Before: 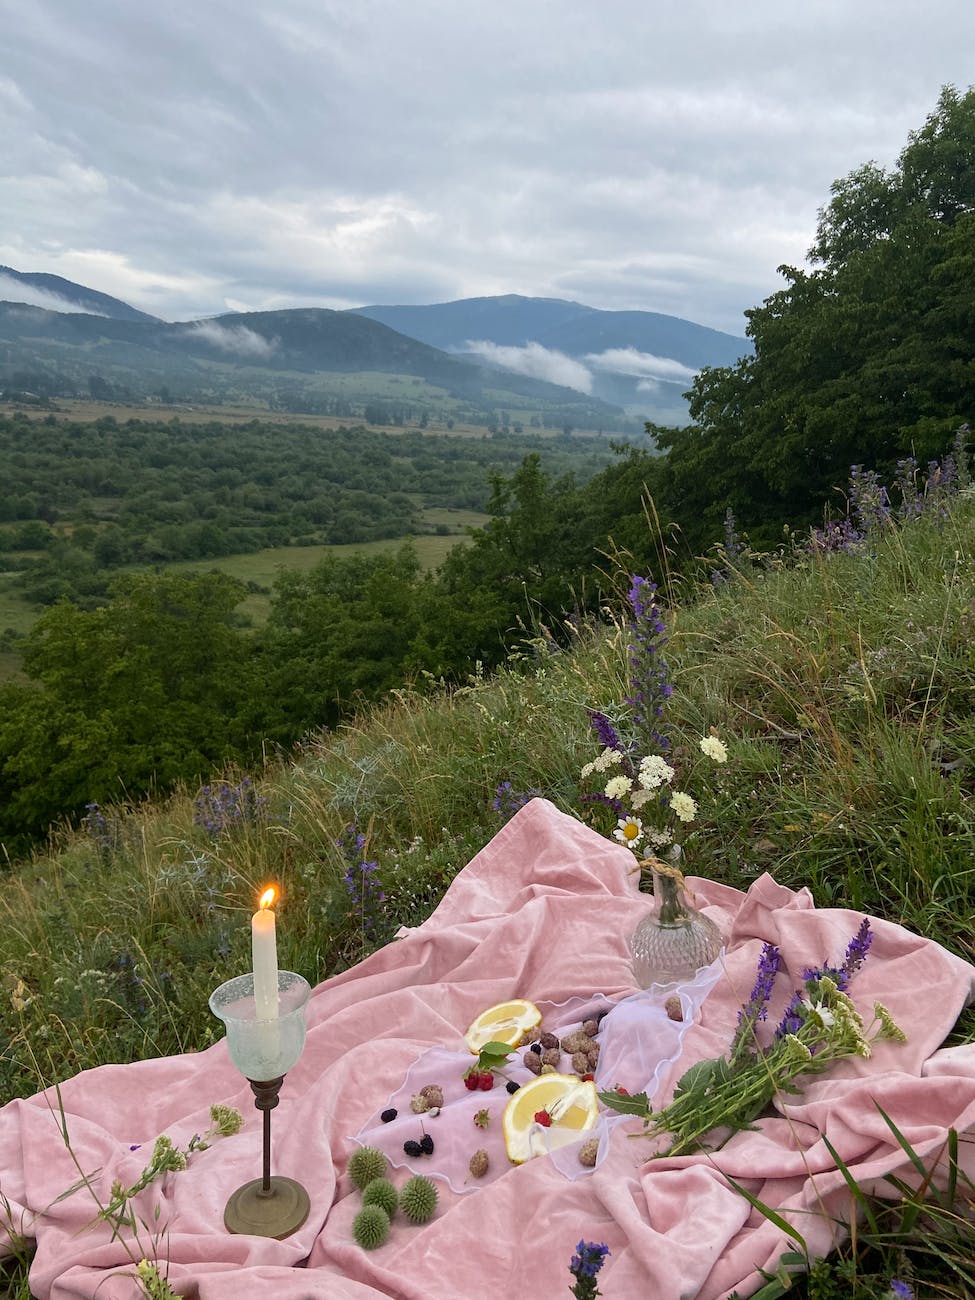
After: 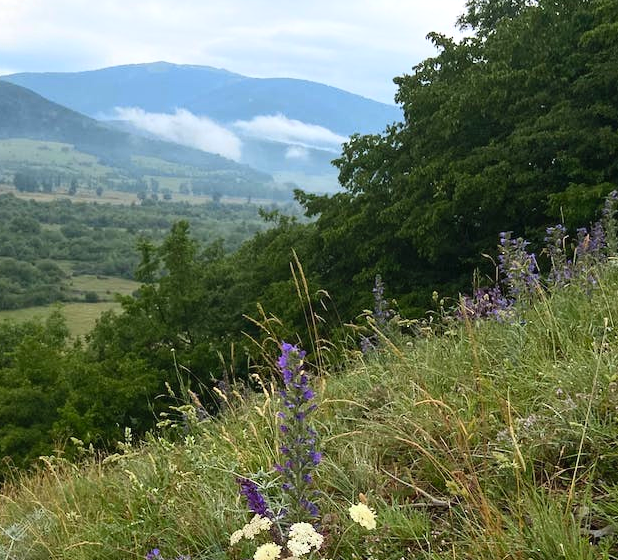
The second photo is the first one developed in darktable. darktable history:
crop: left 36.013%, top 17.987%, right 0.561%, bottom 38.879%
contrast brightness saturation: contrast 0.201, brightness 0.167, saturation 0.225
color zones: curves: ch0 [(0.068, 0.464) (0.25, 0.5) (0.48, 0.508) (0.75, 0.536) (0.886, 0.476) (0.967, 0.456)]; ch1 [(0.066, 0.456) (0.25, 0.5) (0.616, 0.508) (0.746, 0.56) (0.934, 0.444)]
exposure: exposure 0.201 EV, compensate highlight preservation false
